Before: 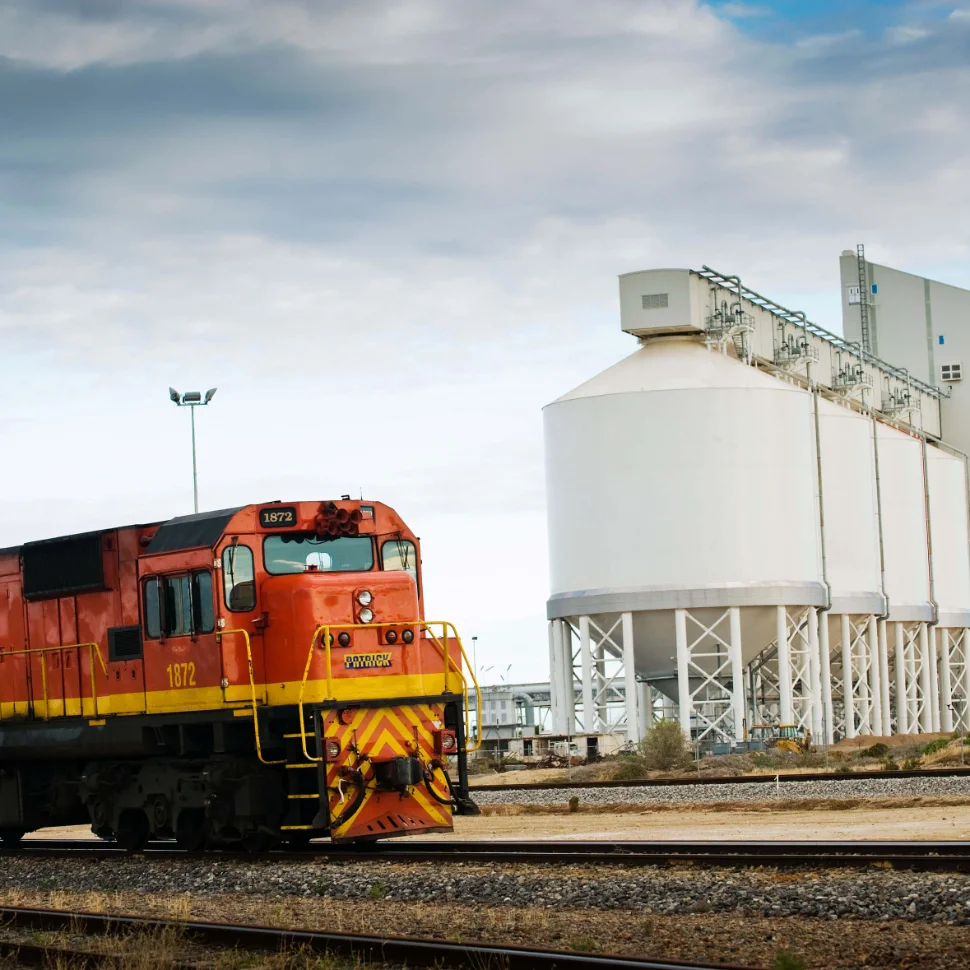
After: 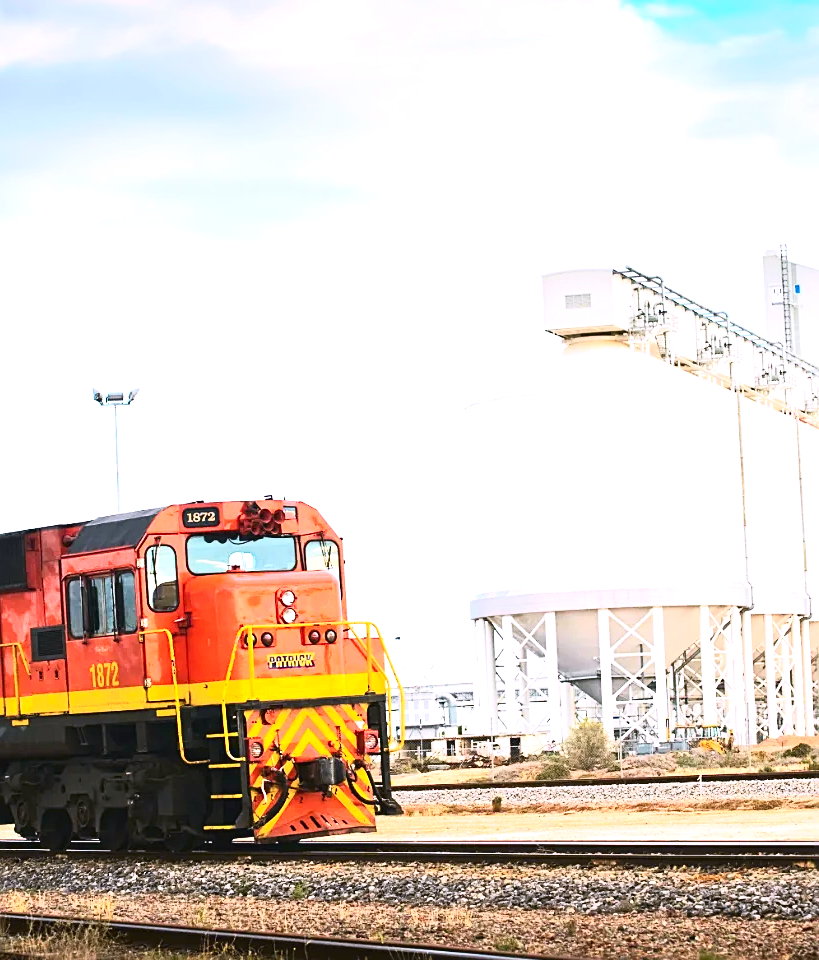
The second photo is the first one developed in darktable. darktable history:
white balance: red 1.066, blue 1.119
exposure: black level correction 0, exposure 1.45 EV, compensate exposure bias true, compensate highlight preservation false
crop: left 8.026%, right 7.374%
sharpen: on, module defaults
tone curve: curves: ch0 [(0, 0.038) (0.193, 0.212) (0.461, 0.502) (0.629, 0.731) (0.838, 0.916) (1, 0.967)]; ch1 [(0, 0) (0.35, 0.356) (0.45, 0.453) (0.504, 0.503) (0.532, 0.524) (0.558, 0.559) (0.735, 0.762) (1, 1)]; ch2 [(0, 0) (0.281, 0.266) (0.456, 0.469) (0.5, 0.5) (0.533, 0.545) (0.606, 0.607) (0.646, 0.654) (1, 1)], color space Lab, independent channels, preserve colors none
